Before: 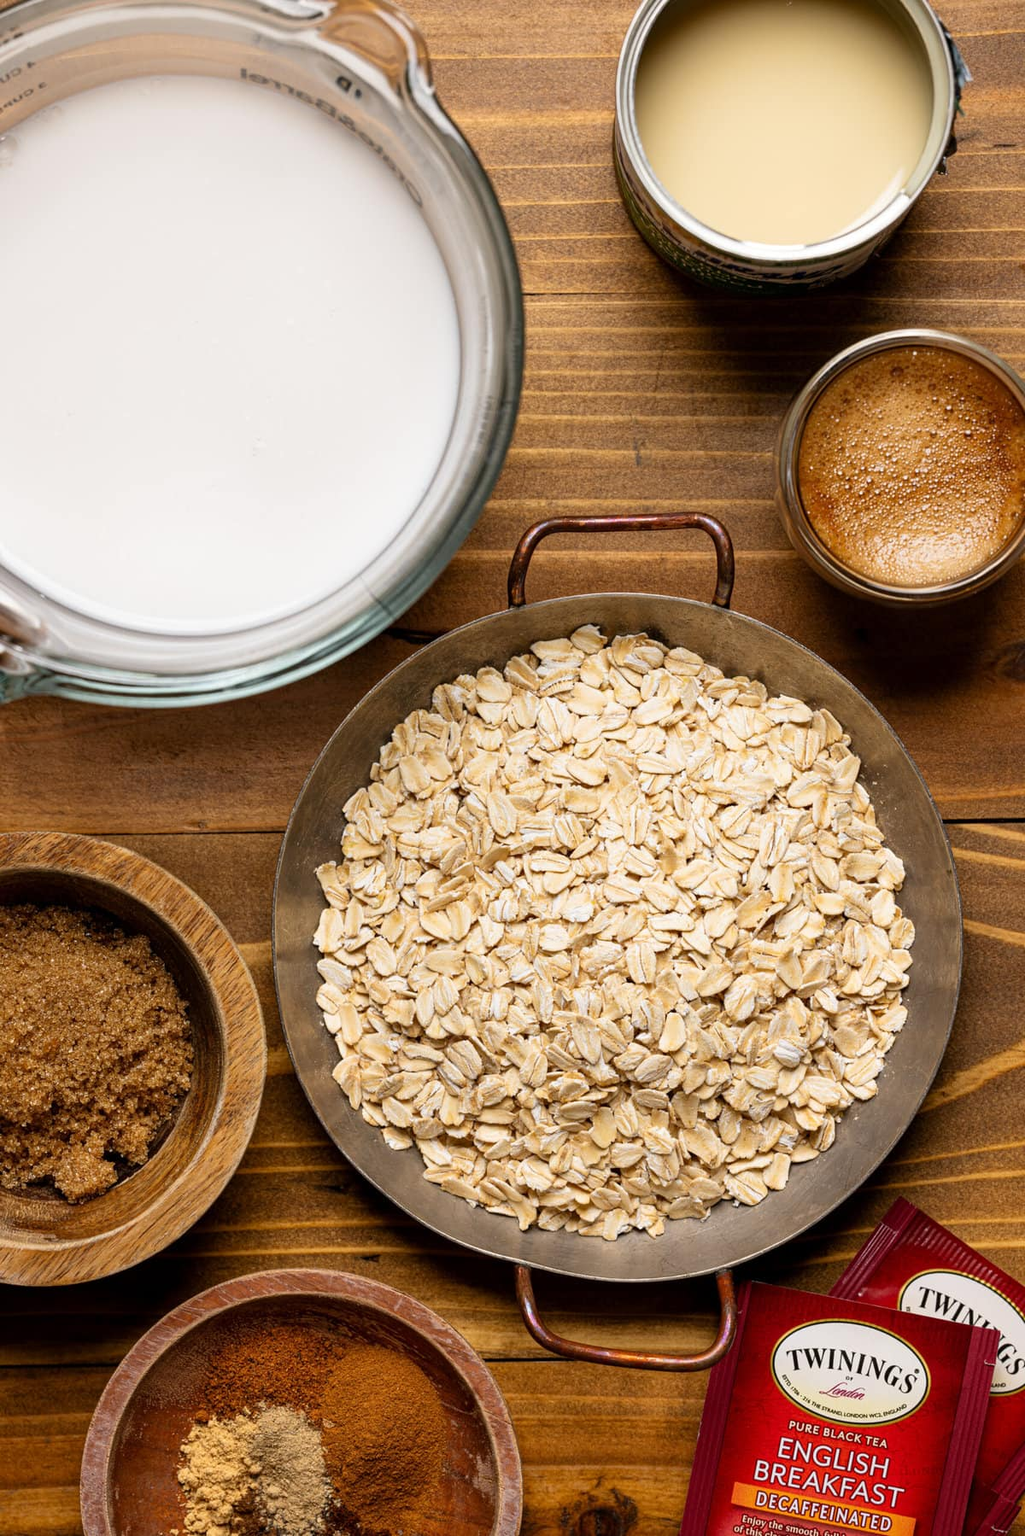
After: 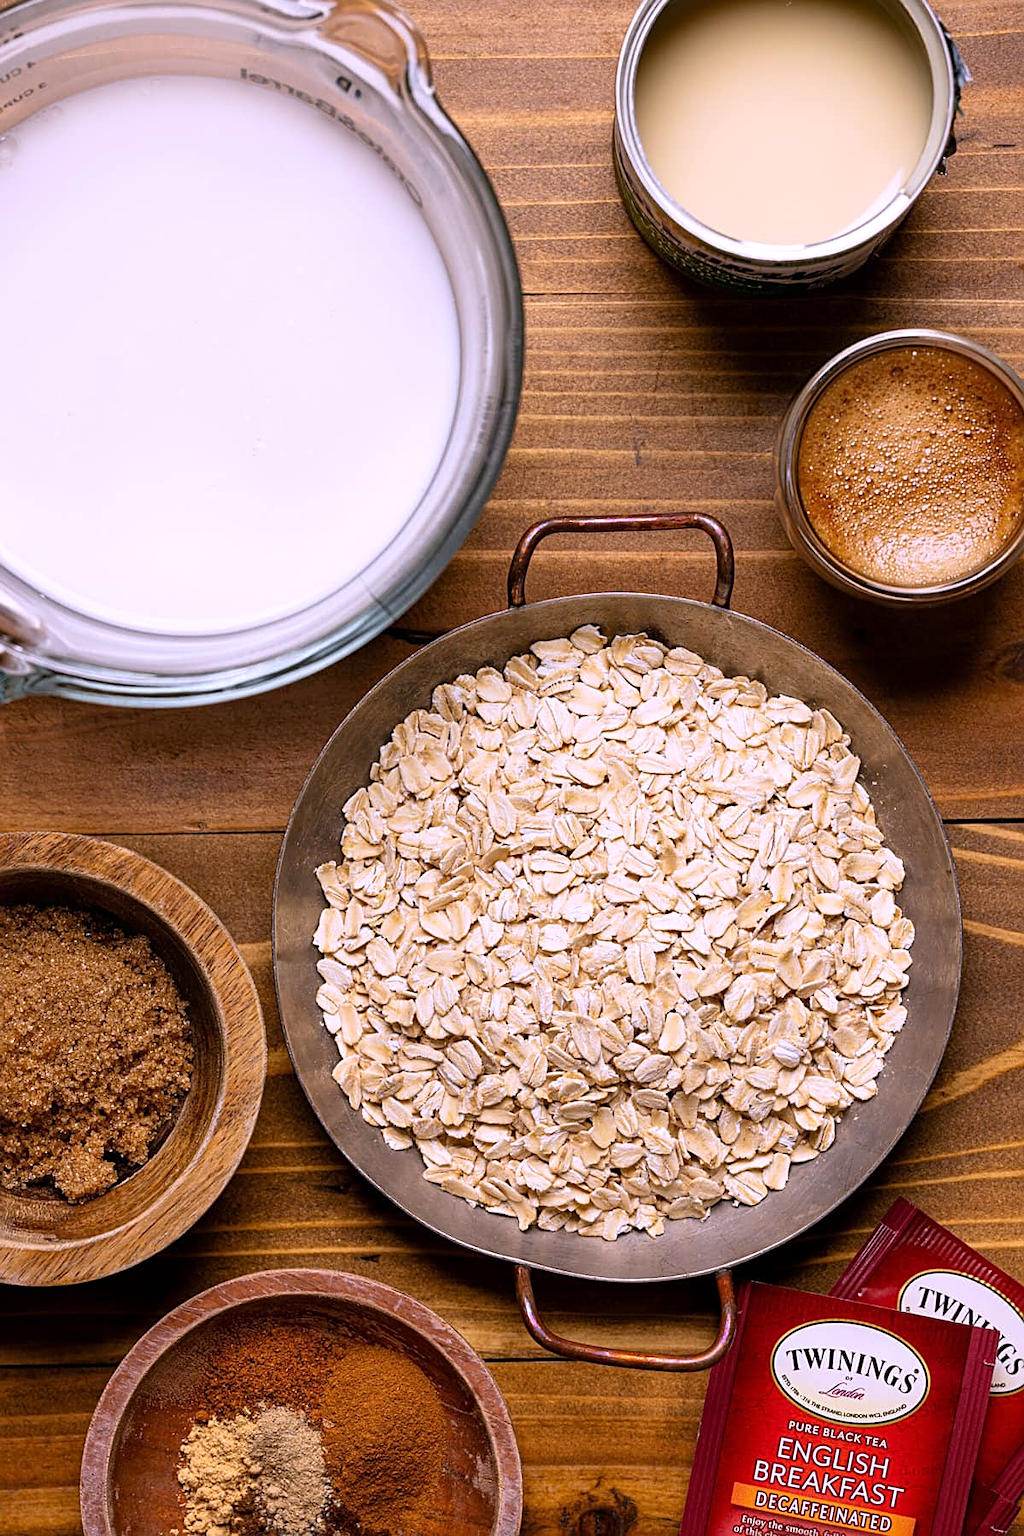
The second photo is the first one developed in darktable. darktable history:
sharpen: on, module defaults
white balance: red 1.042, blue 1.17
